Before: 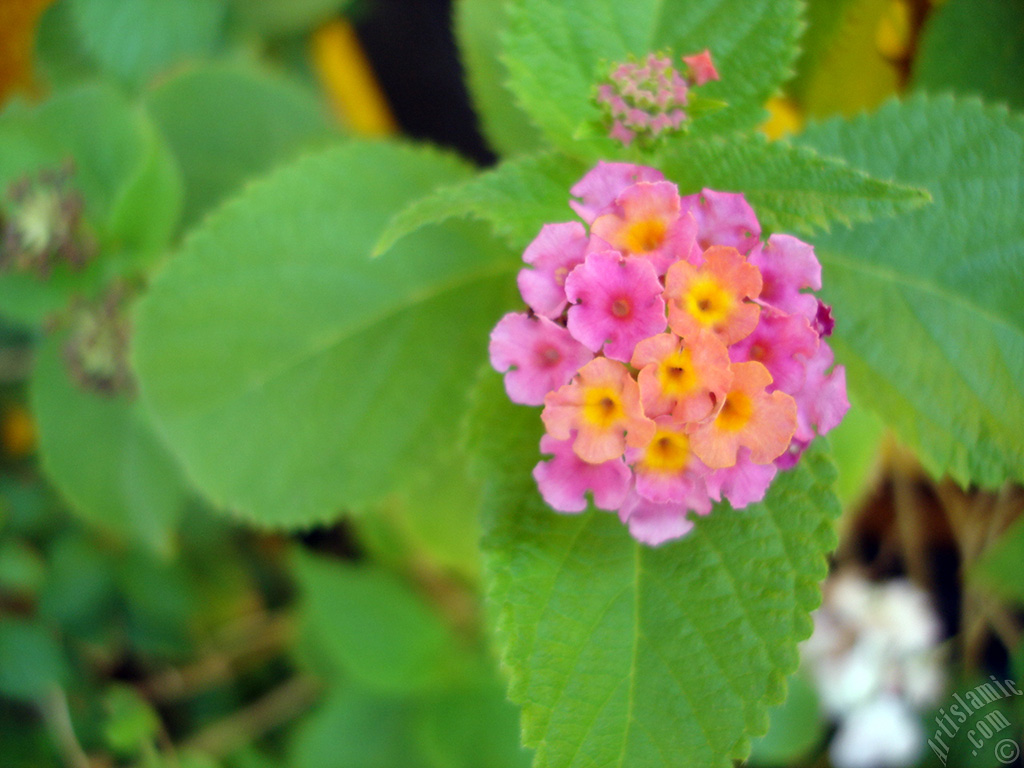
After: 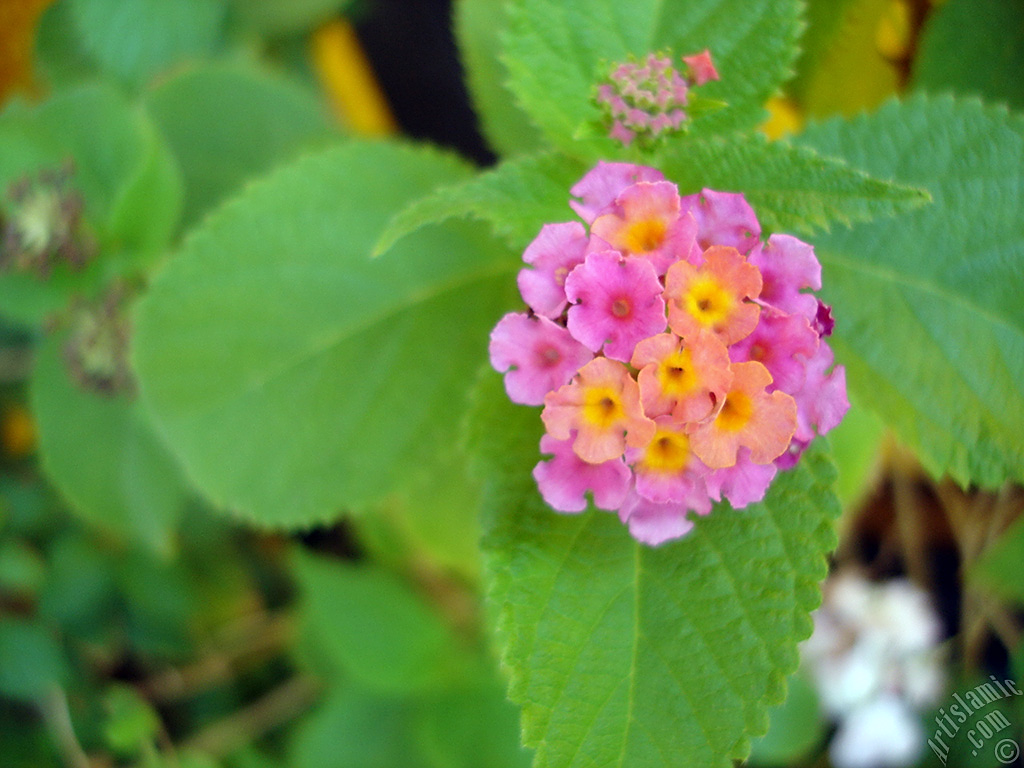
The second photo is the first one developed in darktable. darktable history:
sharpen: on, module defaults
white balance: red 0.983, blue 1.036
